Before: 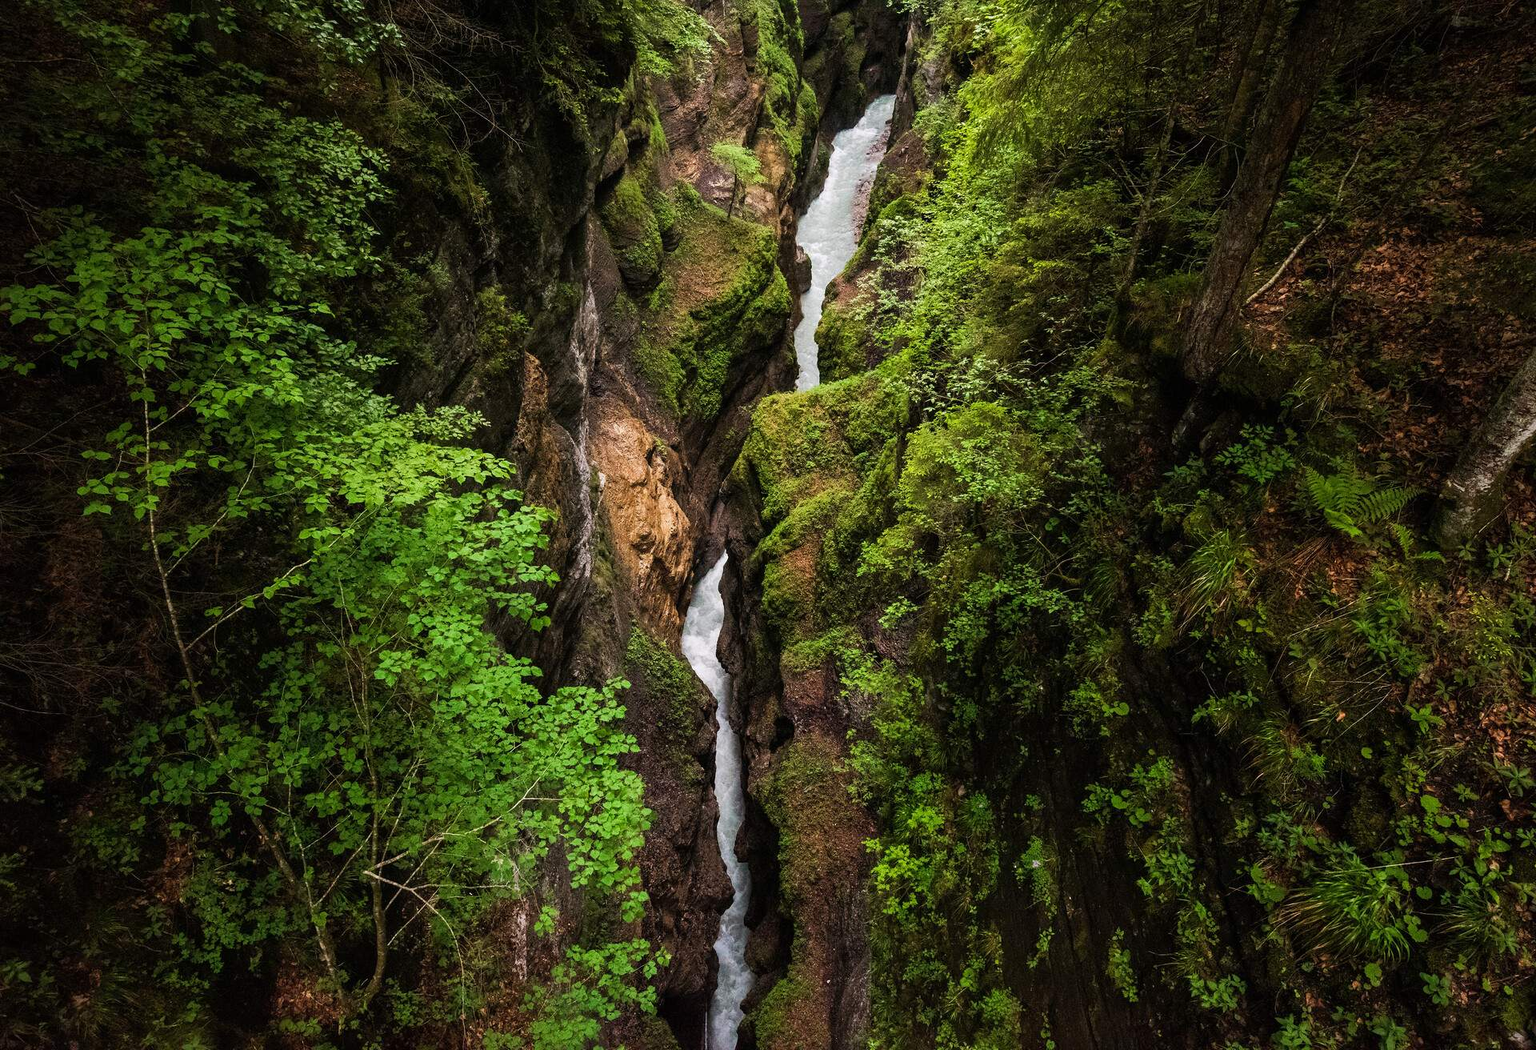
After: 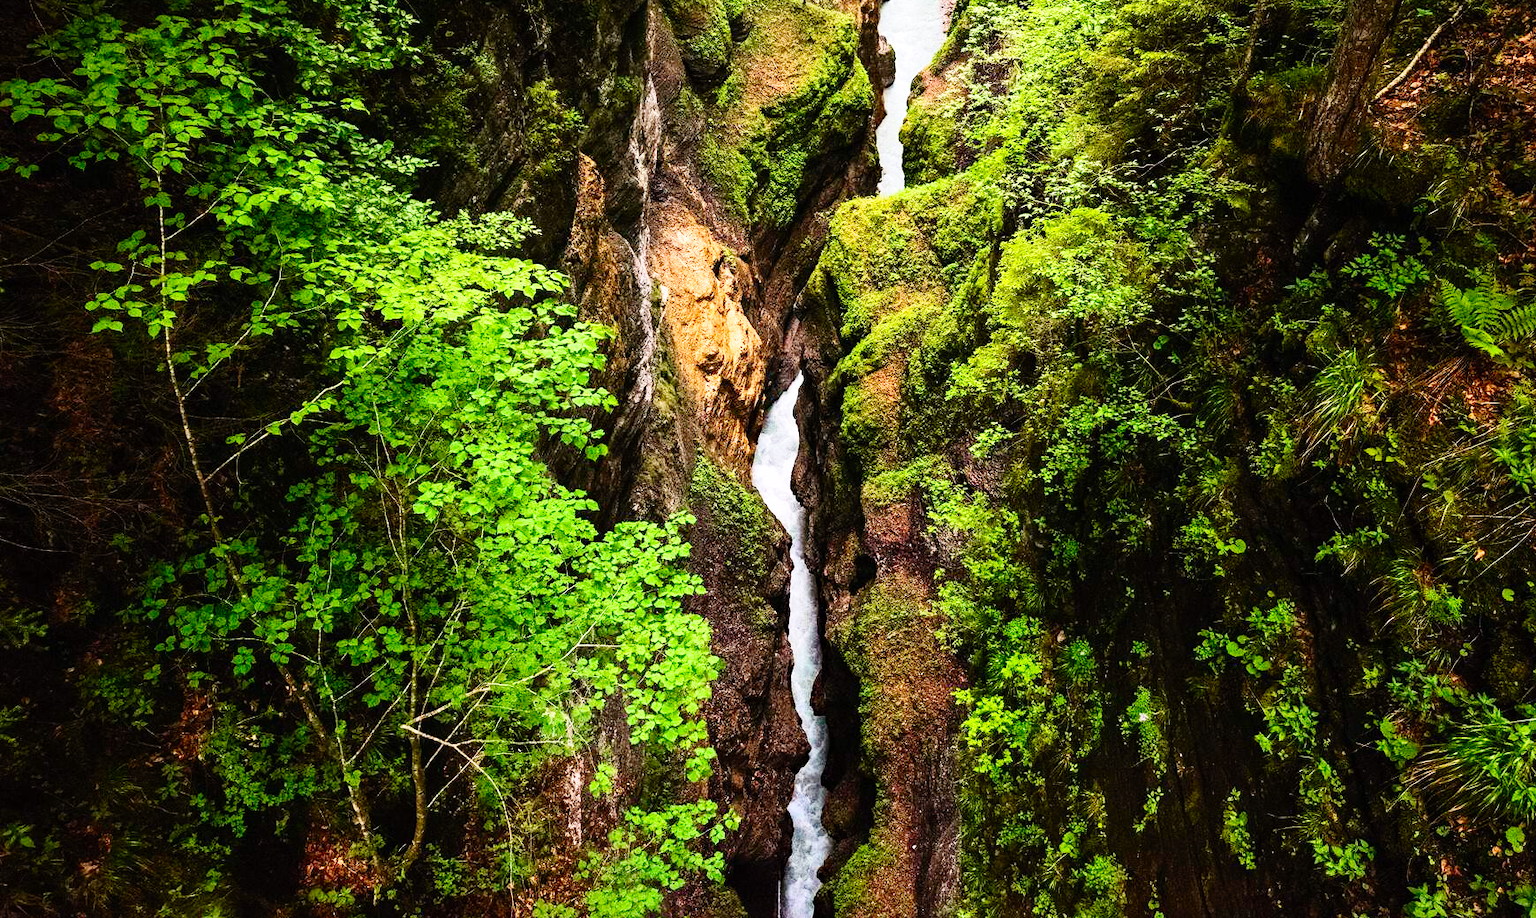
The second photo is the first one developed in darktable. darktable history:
crop: top 20.427%, right 9.356%, bottom 0.294%
contrast brightness saturation: contrast 0.227, brightness 0.102, saturation 0.286
base curve: curves: ch0 [(0, 0) (0.008, 0.007) (0.022, 0.029) (0.048, 0.089) (0.092, 0.197) (0.191, 0.399) (0.275, 0.534) (0.357, 0.65) (0.477, 0.78) (0.542, 0.833) (0.799, 0.973) (1, 1)], preserve colors none
haze removal: compatibility mode true, adaptive false
